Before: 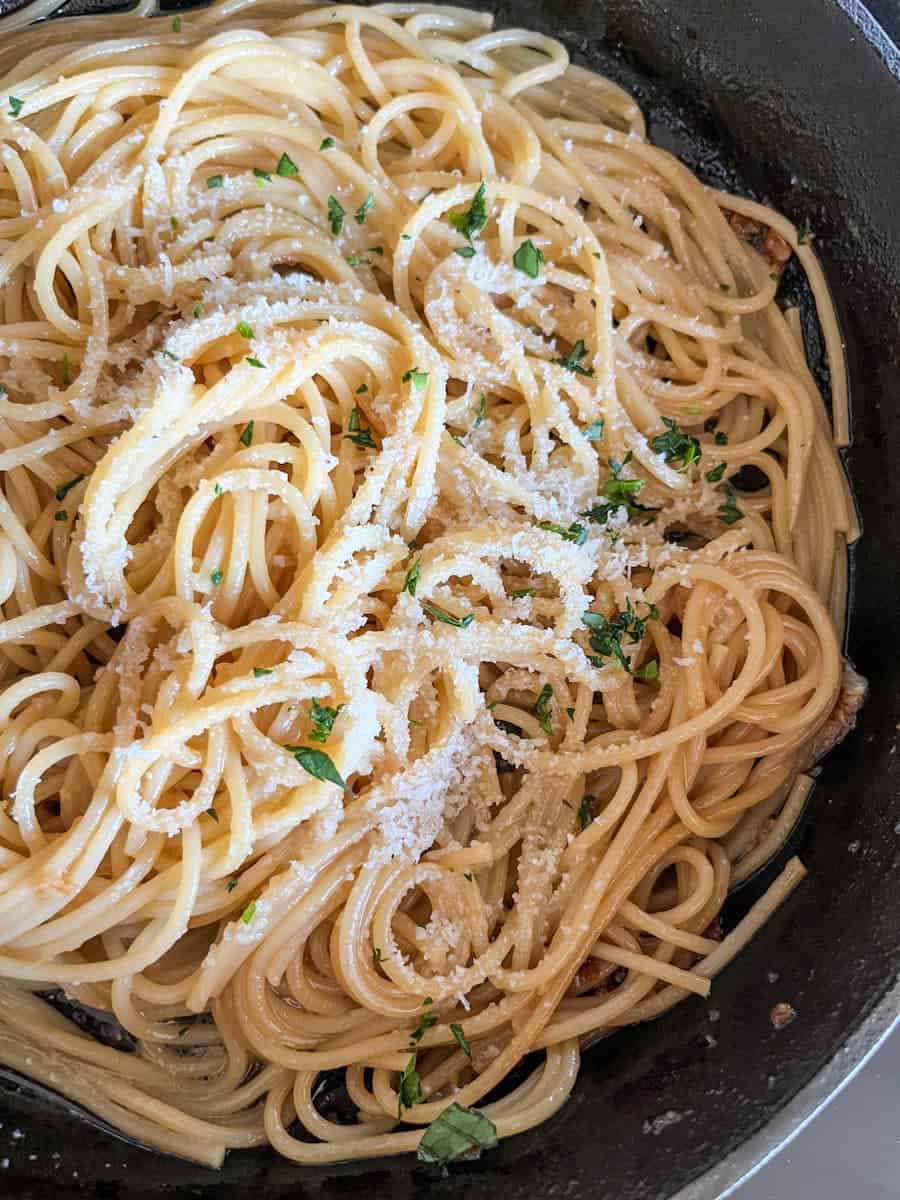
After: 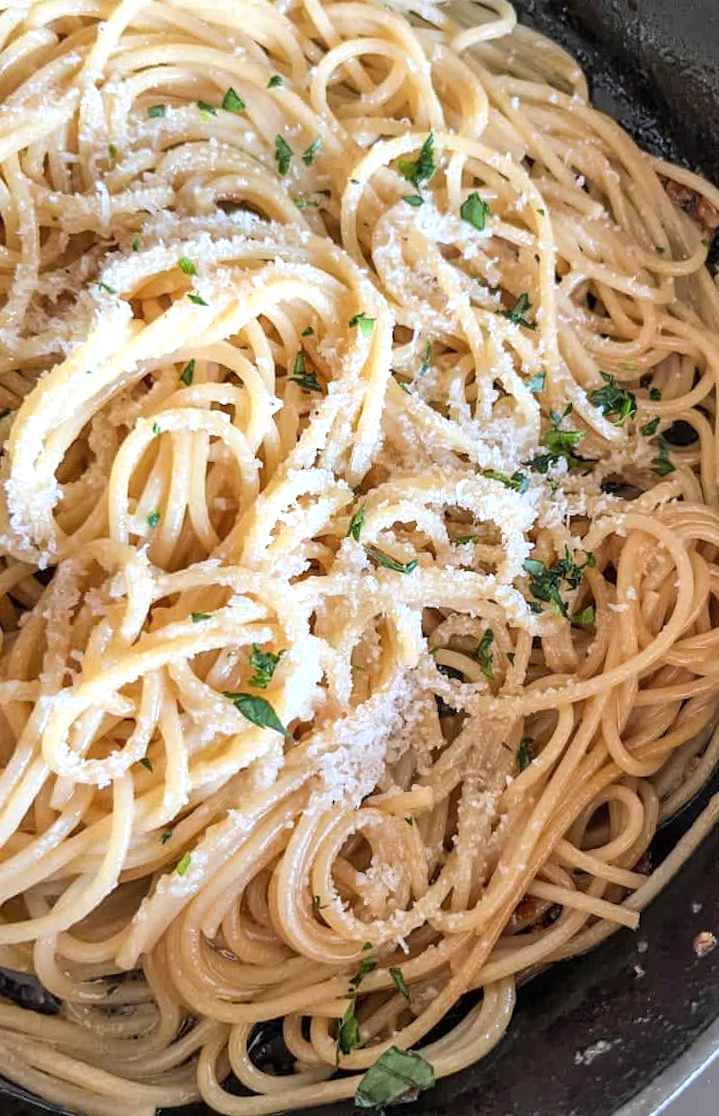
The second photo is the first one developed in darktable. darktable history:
rotate and perspective: rotation 0.679°, lens shift (horizontal) 0.136, crop left 0.009, crop right 0.991, crop top 0.078, crop bottom 0.95
crop and rotate: left 9.597%, right 10.195%
shadows and highlights: radius 44.78, white point adjustment 6.64, compress 79.65%, highlights color adjustment 78.42%, soften with gaussian
